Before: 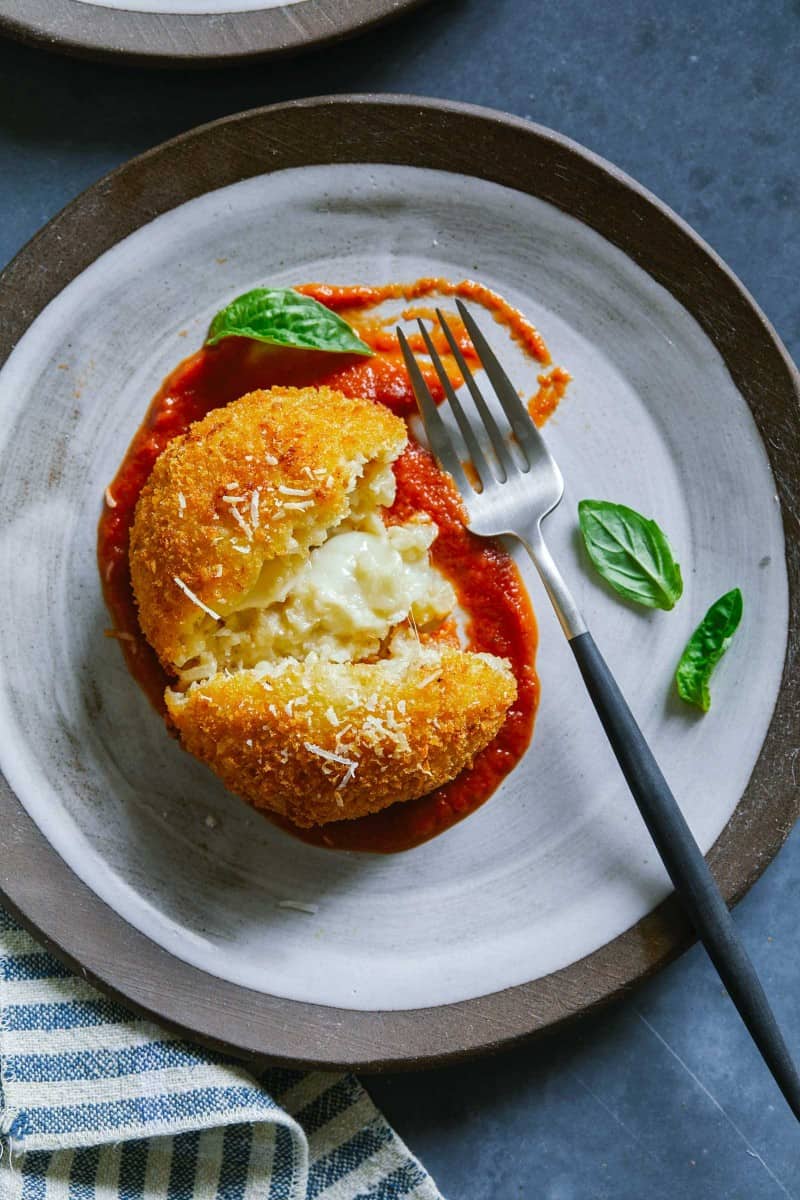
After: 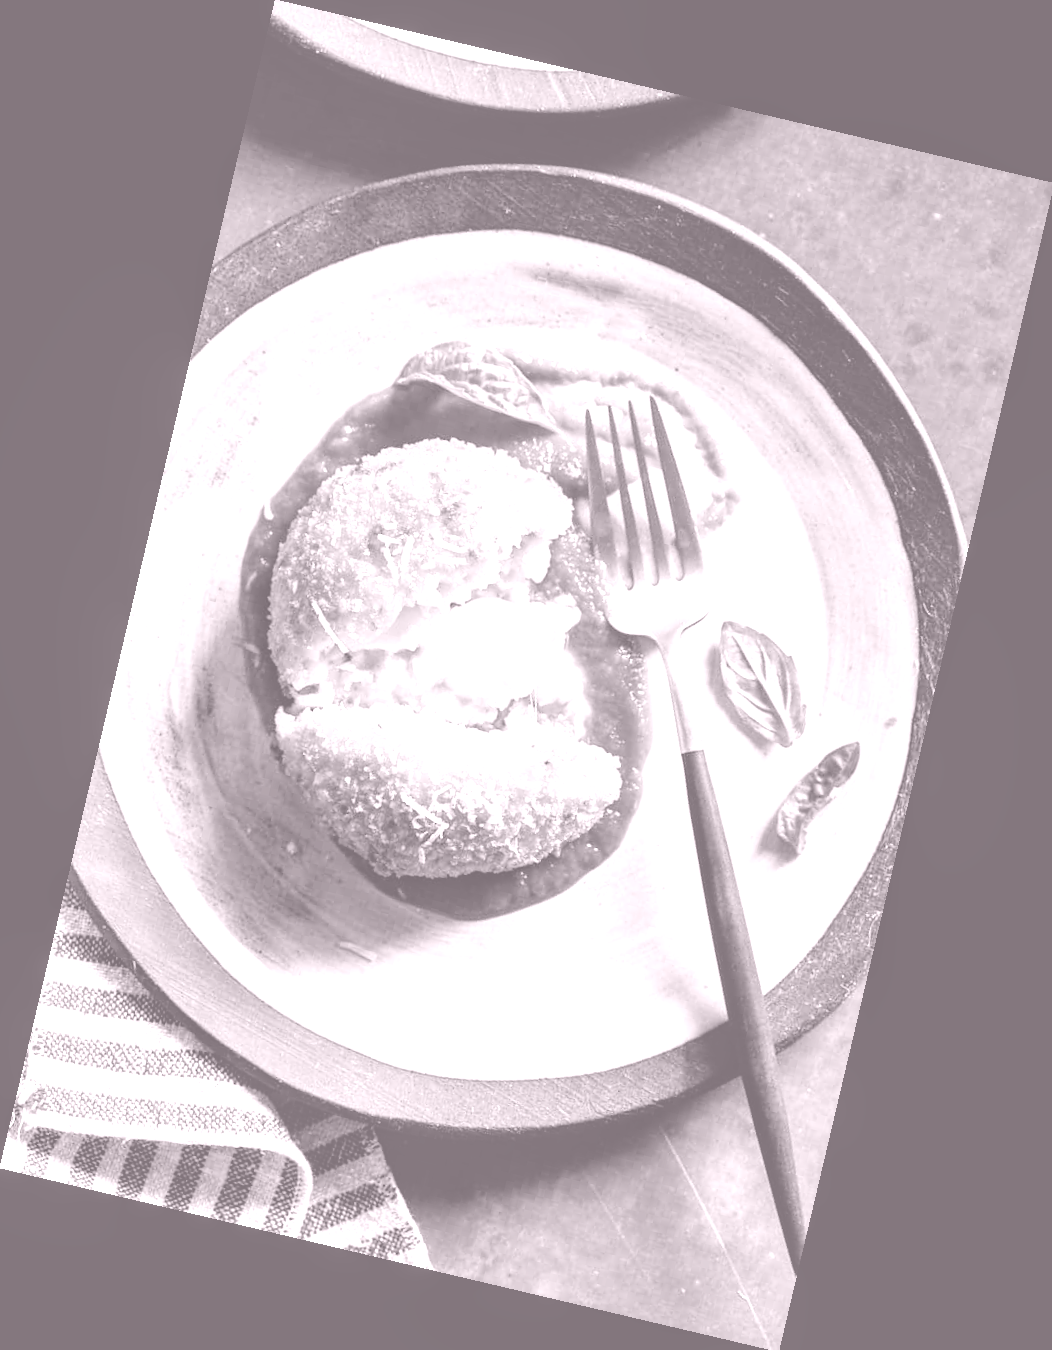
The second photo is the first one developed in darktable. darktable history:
color balance rgb: perceptual saturation grading › global saturation 30%, global vibrance 10%
colorize: hue 25.2°, saturation 83%, source mix 82%, lightness 79%, version 1
rotate and perspective: rotation 13.27°, automatic cropping off
local contrast: on, module defaults
filmic rgb: black relative exposure -7.65 EV, white relative exposure 4.56 EV, hardness 3.61
